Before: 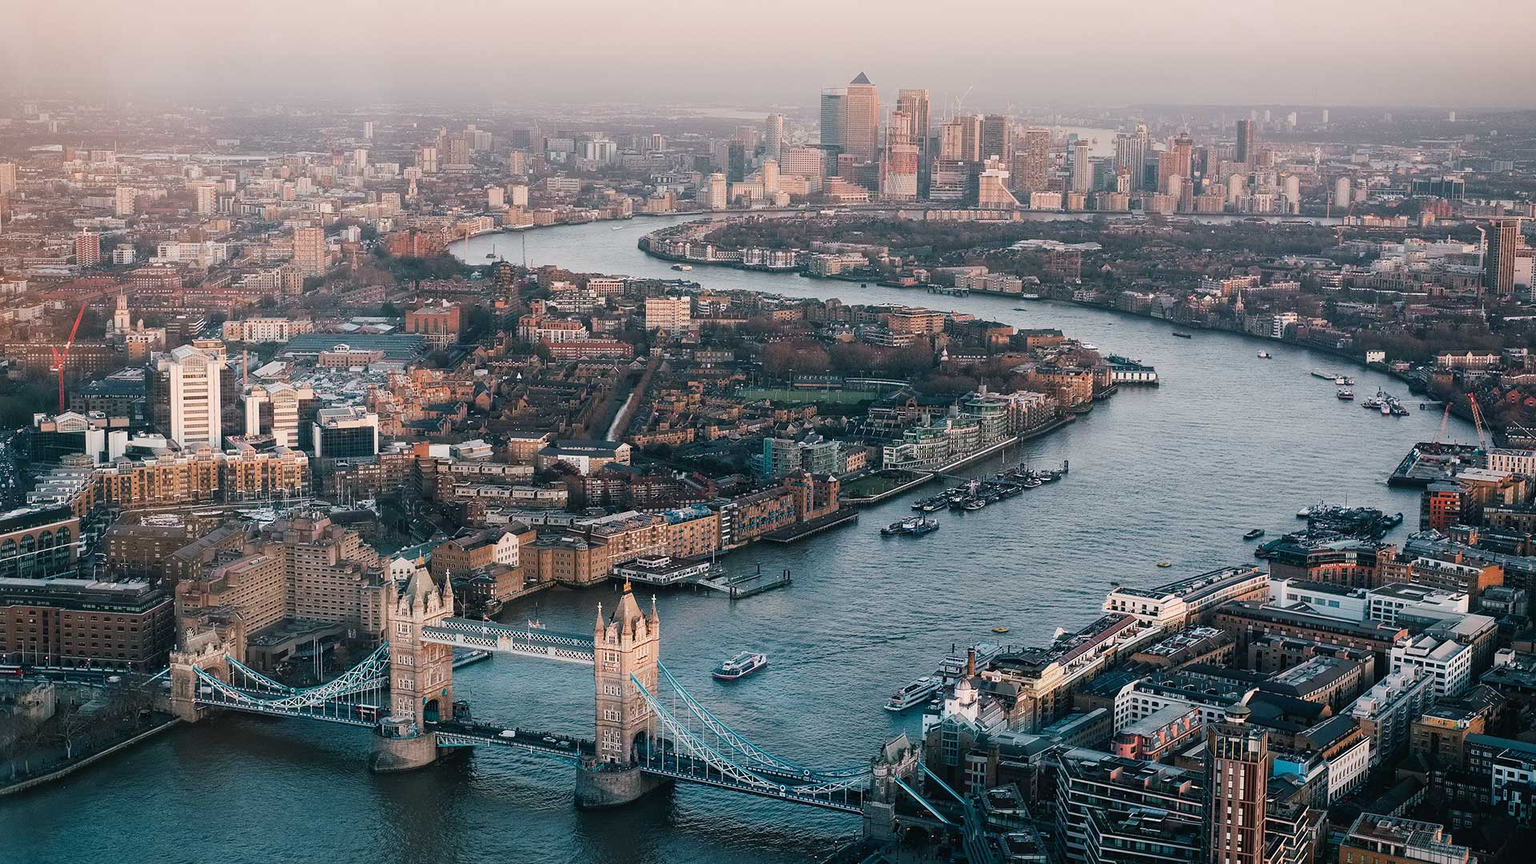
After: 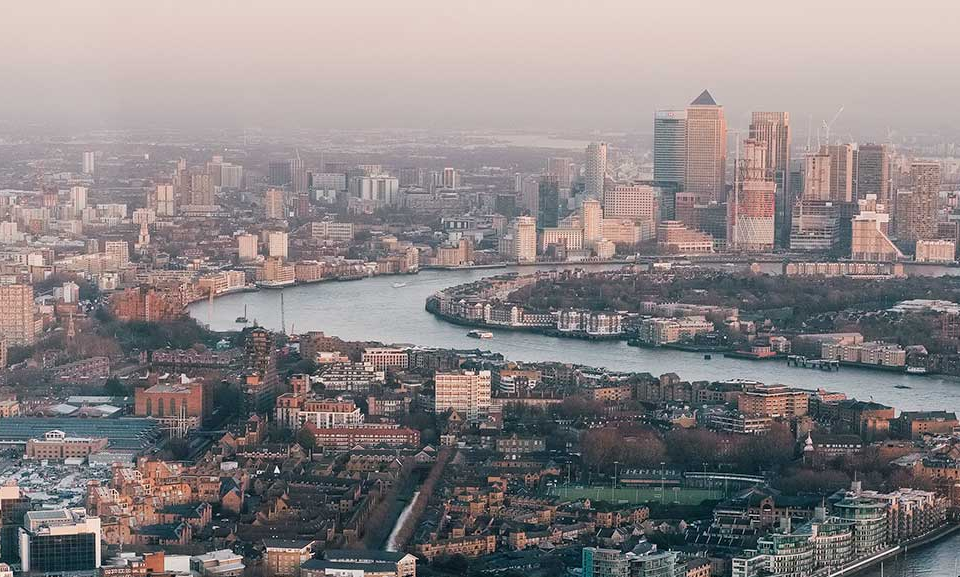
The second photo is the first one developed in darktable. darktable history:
crop: left 19.42%, right 30.529%, bottom 46.548%
